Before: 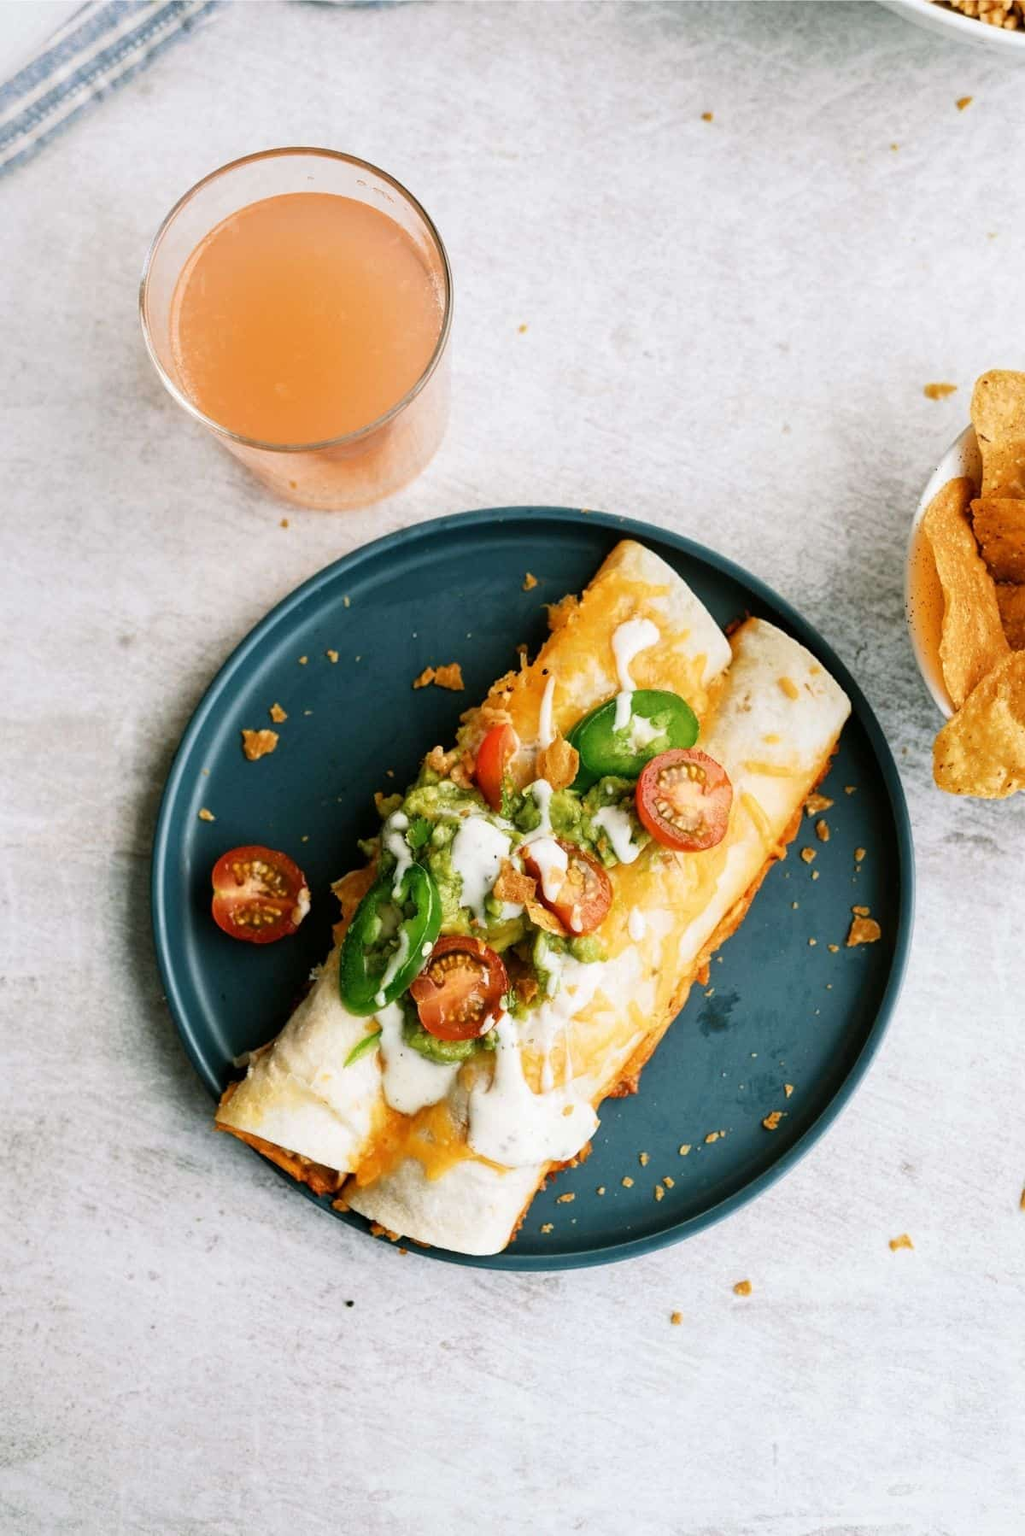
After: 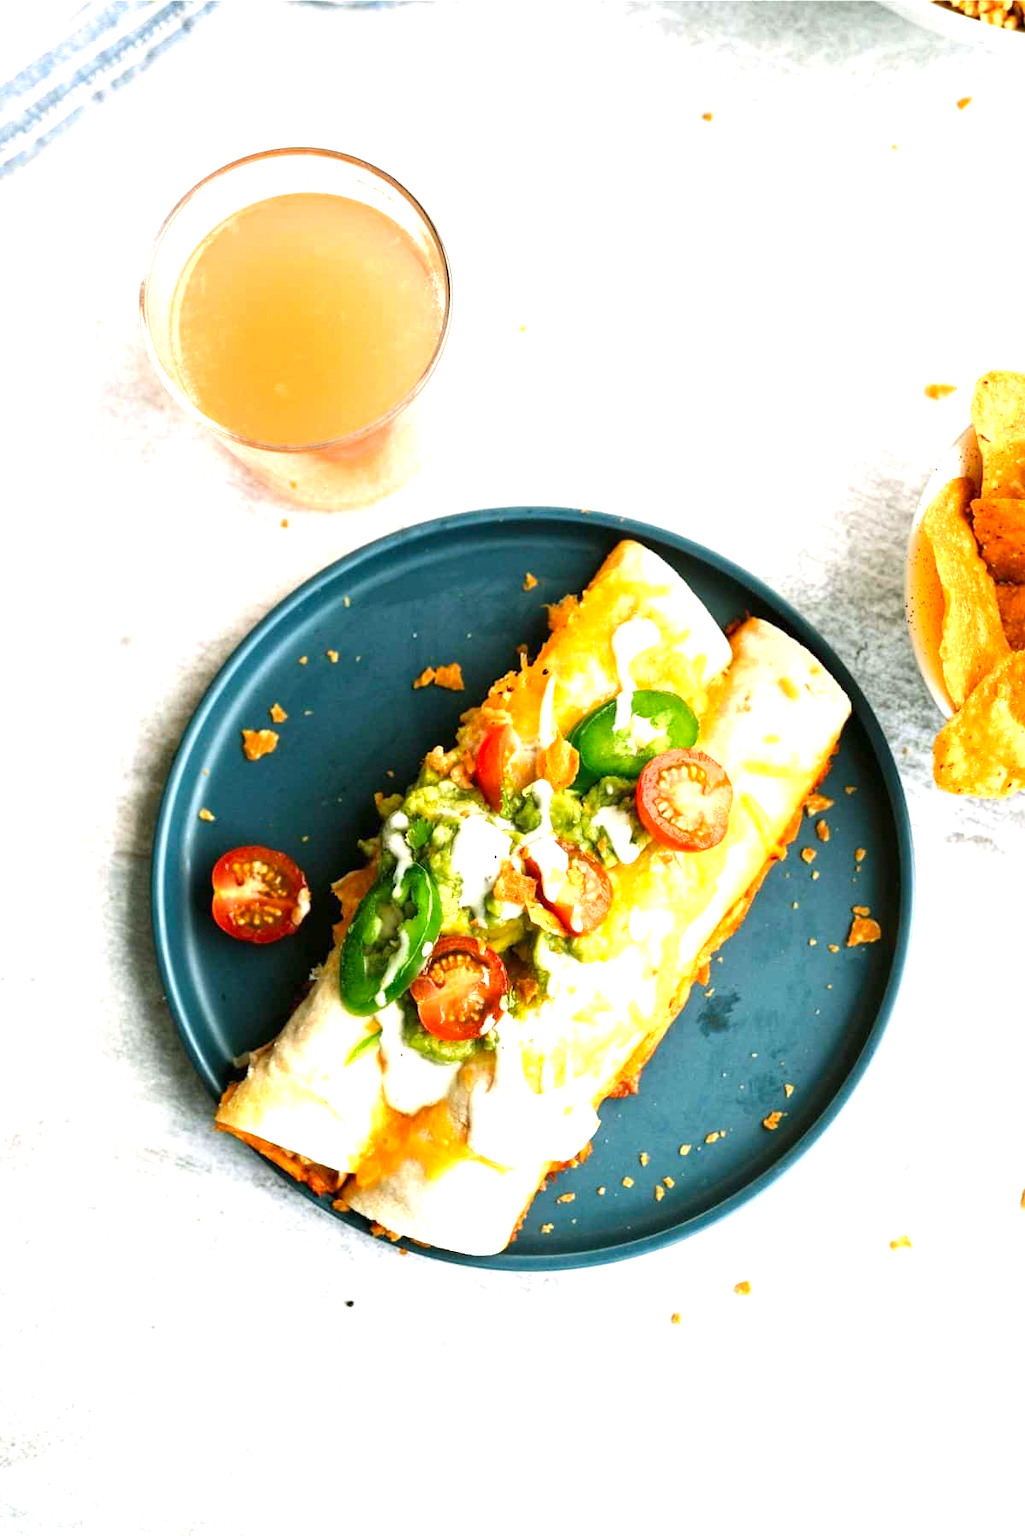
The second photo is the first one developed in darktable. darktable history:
exposure: black level correction 0, exposure 1 EV, compensate highlight preservation false
contrast brightness saturation: contrast 0.039, saturation 0.154
